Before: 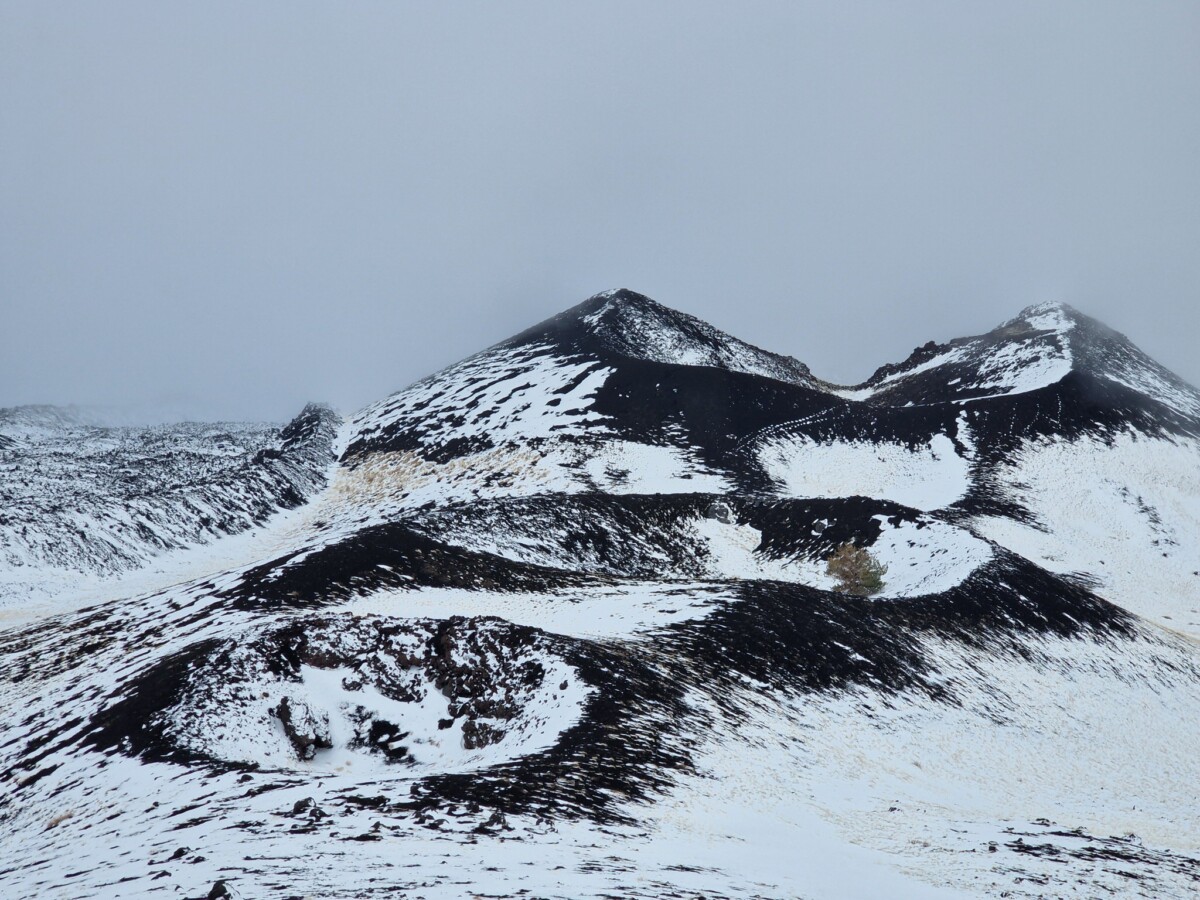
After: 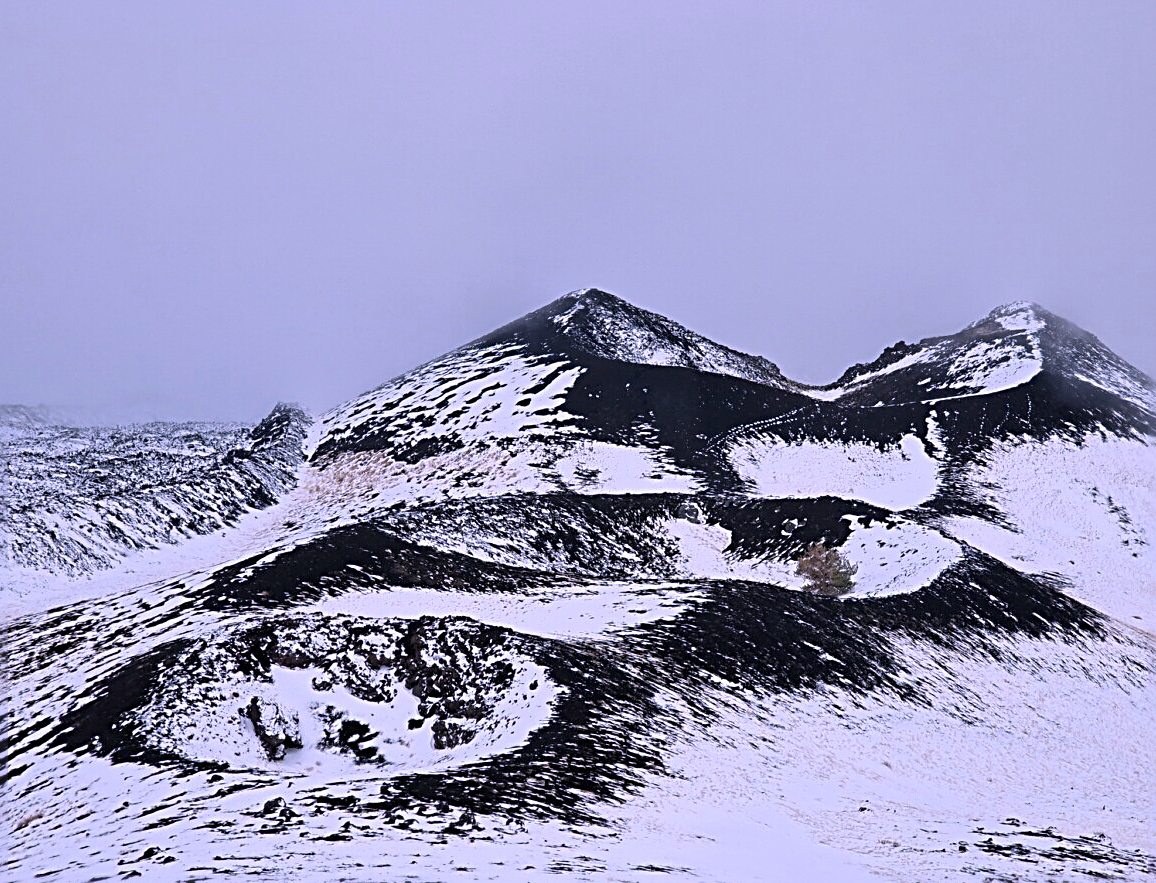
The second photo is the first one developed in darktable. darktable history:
sharpen: radius 3.017, amount 0.773
color correction: highlights a* 15.46, highlights b* -20.65
crop and rotate: left 2.524%, right 1.114%, bottom 1.86%
